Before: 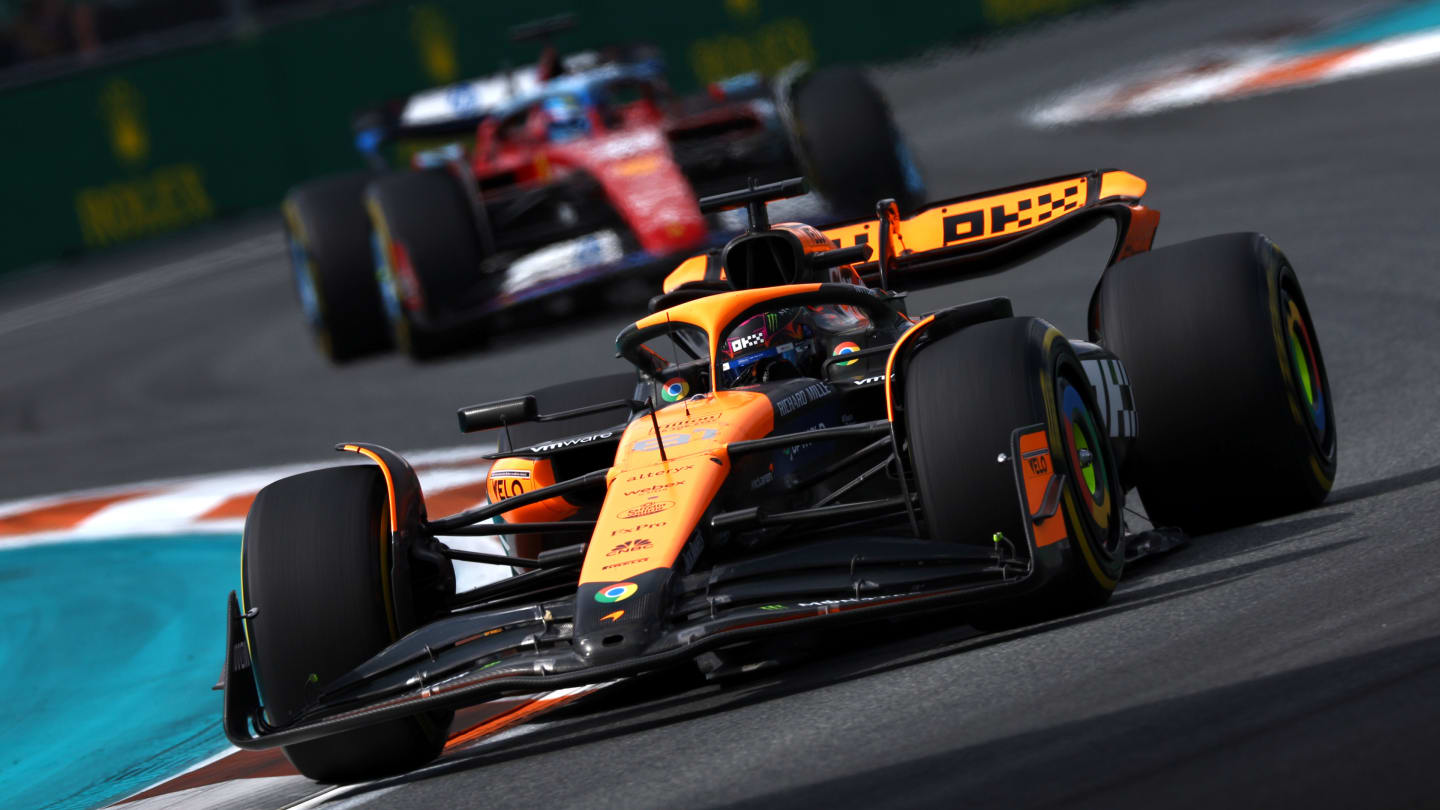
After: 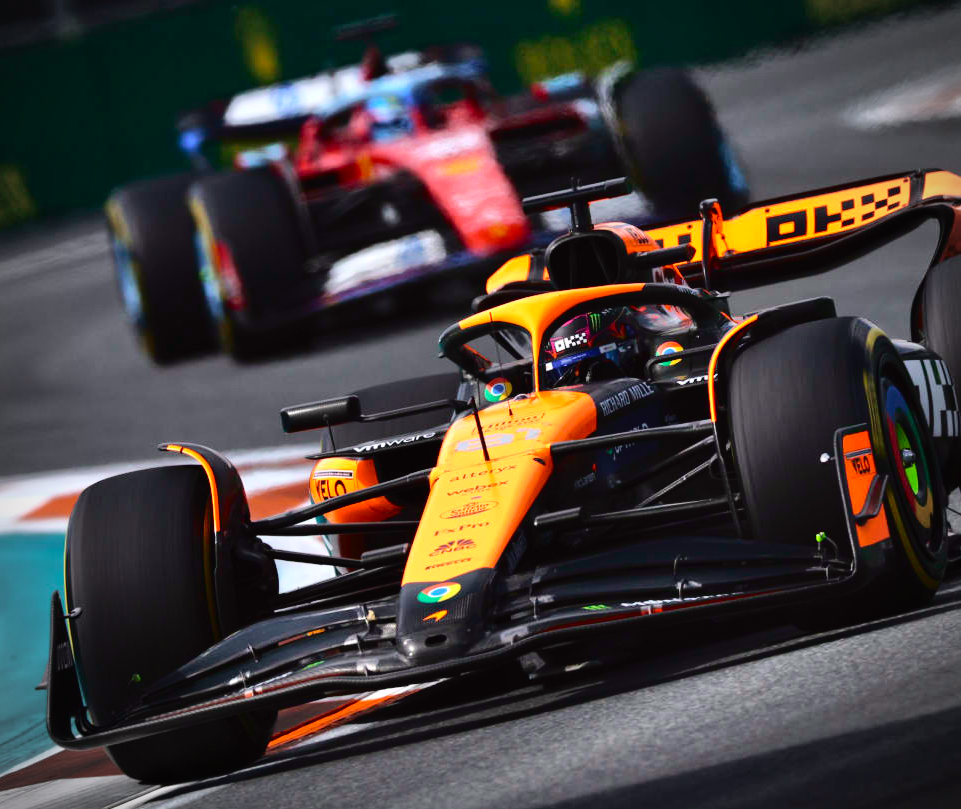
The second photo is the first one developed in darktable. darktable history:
crop and rotate: left 12.336%, right 20.925%
tone curve: curves: ch0 [(0, 0.013) (0.117, 0.081) (0.257, 0.259) (0.408, 0.45) (0.611, 0.64) (0.81, 0.857) (1, 1)]; ch1 [(0, 0) (0.287, 0.198) (0.501, 0.506) (0.56, 0.584) (0.715, 0.741) (0.976, 0.992)]; ch2 [(0, 0) (0.369, 0.362) (0.5, 0.5) (0.537, 0.547) (0.59, 0.603) (0.681, 0.754) (1, 1)], color space Lab, independent channels
shadows and highlights: soften with gaussian
vignetting: fall-off radius 45.32%
